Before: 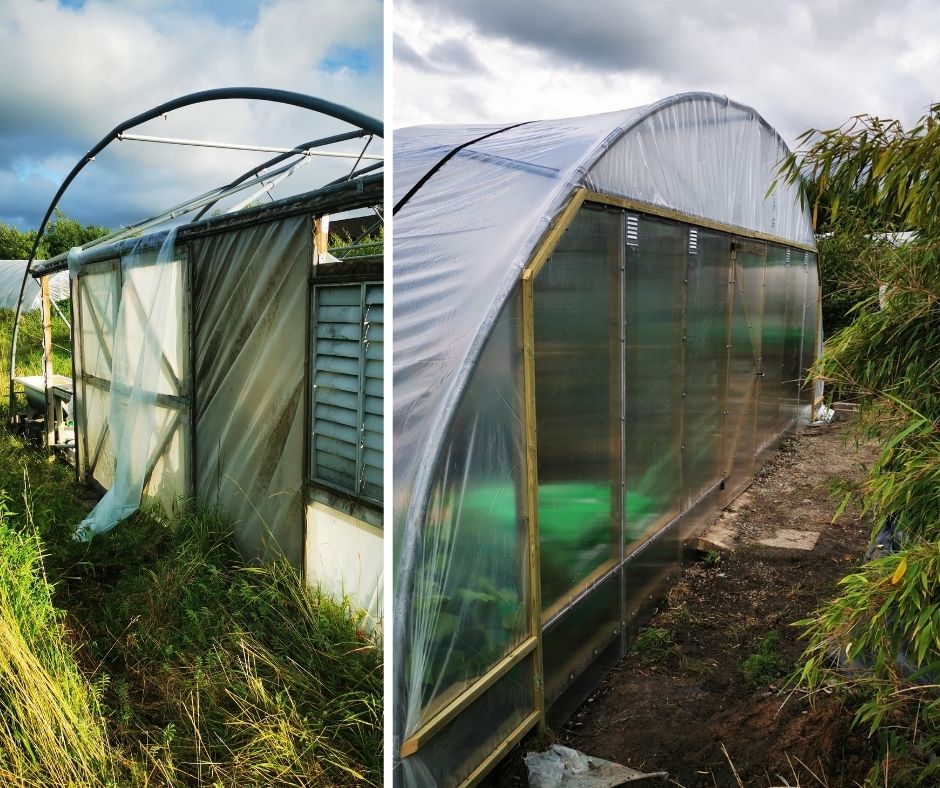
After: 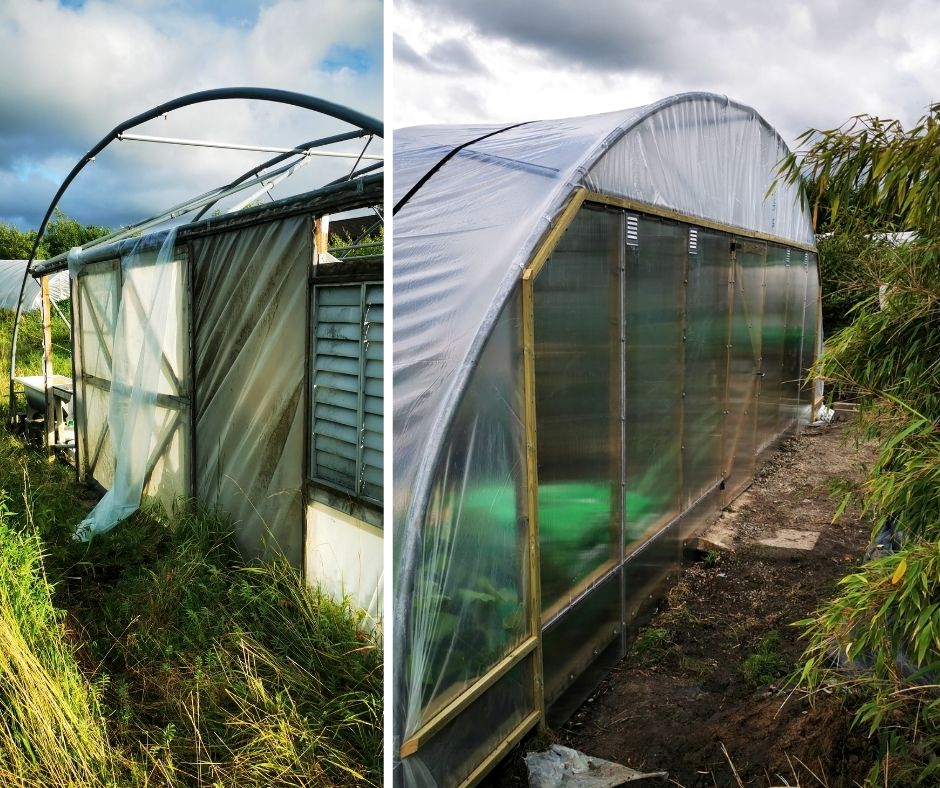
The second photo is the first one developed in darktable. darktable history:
local contrast: highlights 105%, shadows 101%, detail 119%, midtone range 0.2
